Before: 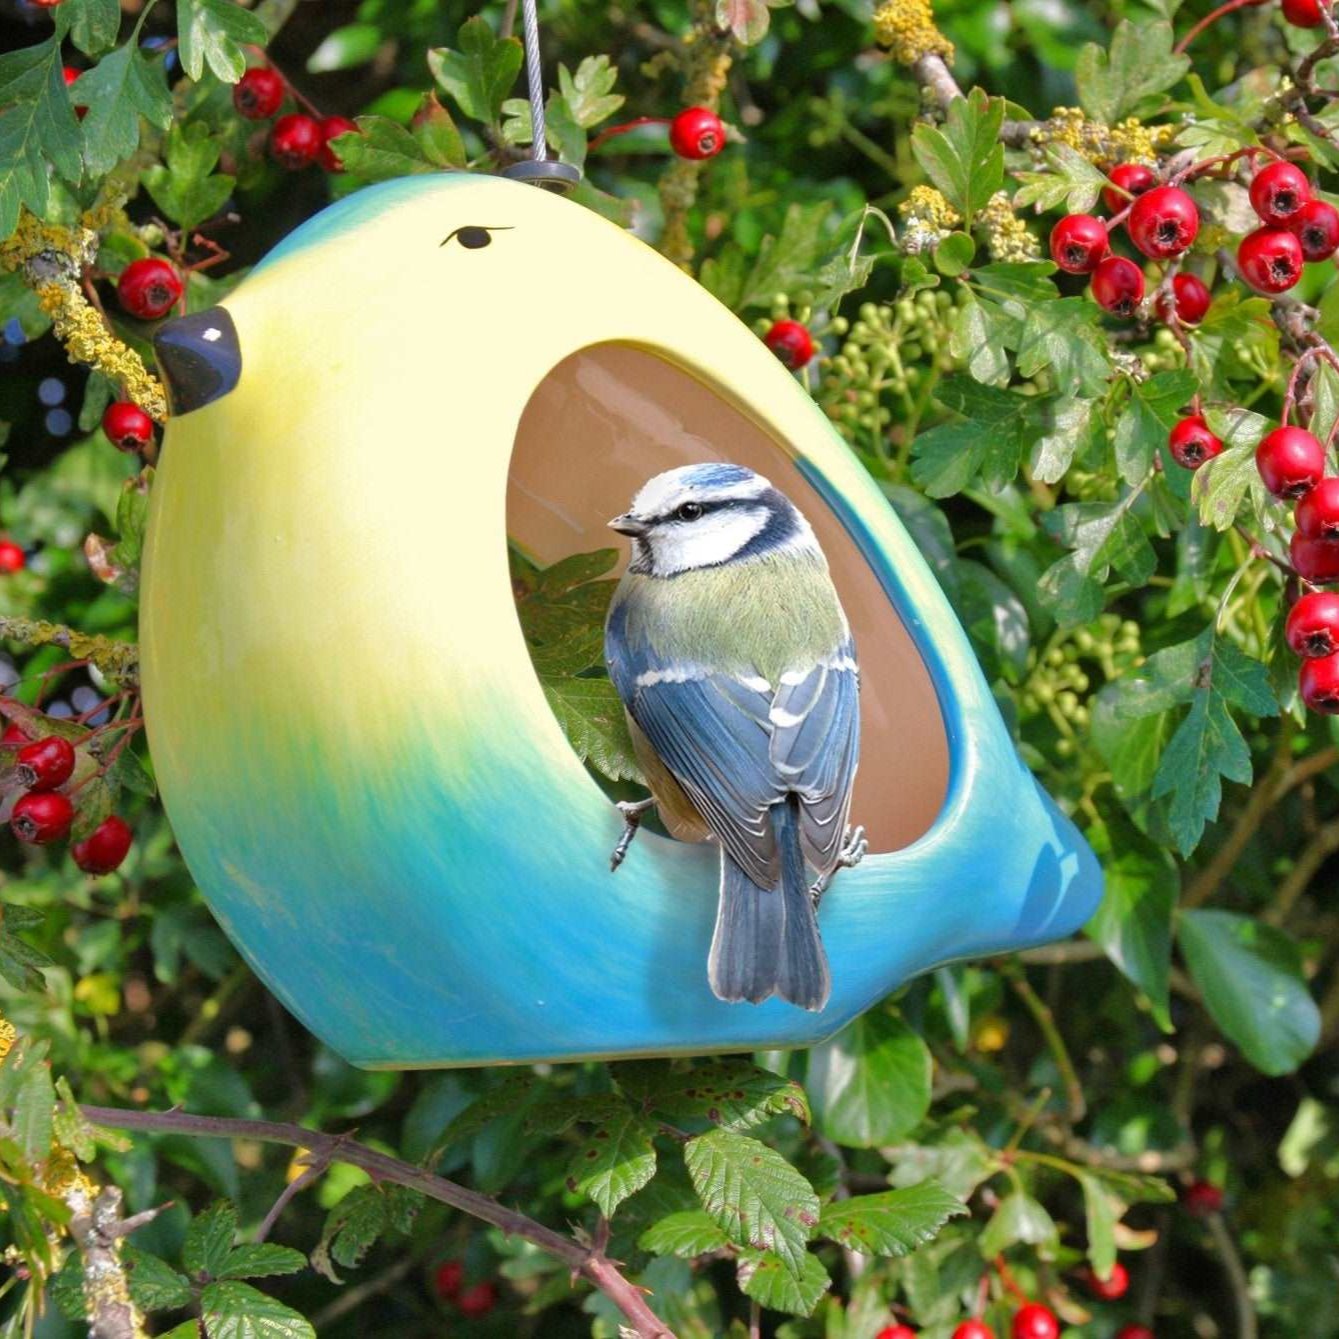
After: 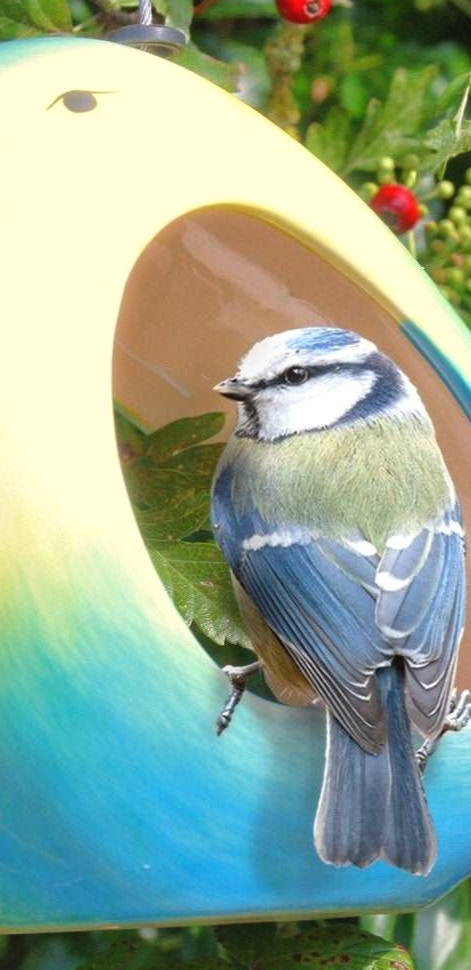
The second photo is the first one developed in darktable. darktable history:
crop and rotate: left 29.476%, top 10.214%, right 35.32%, bottom 17.333%
bloom: size 3%, threshold 100%, strength 0%
exposure: black level correction -0.003, exposure 0.04 EV, compensate highlight preservation false
